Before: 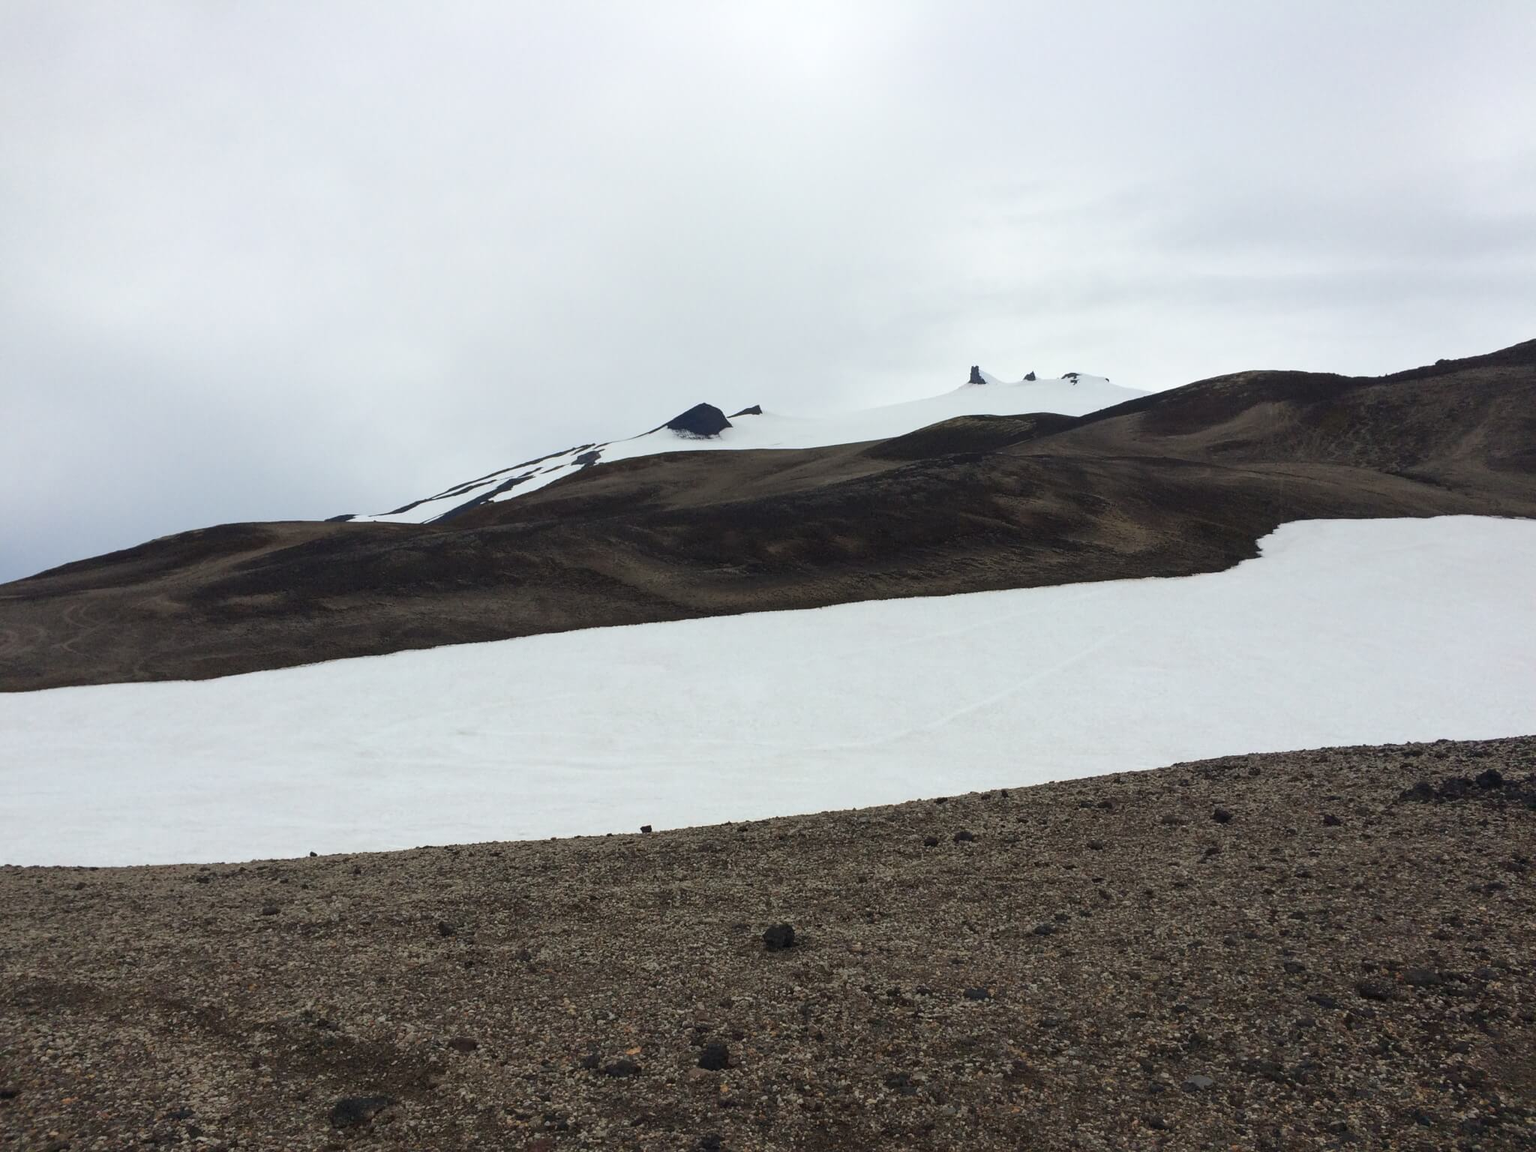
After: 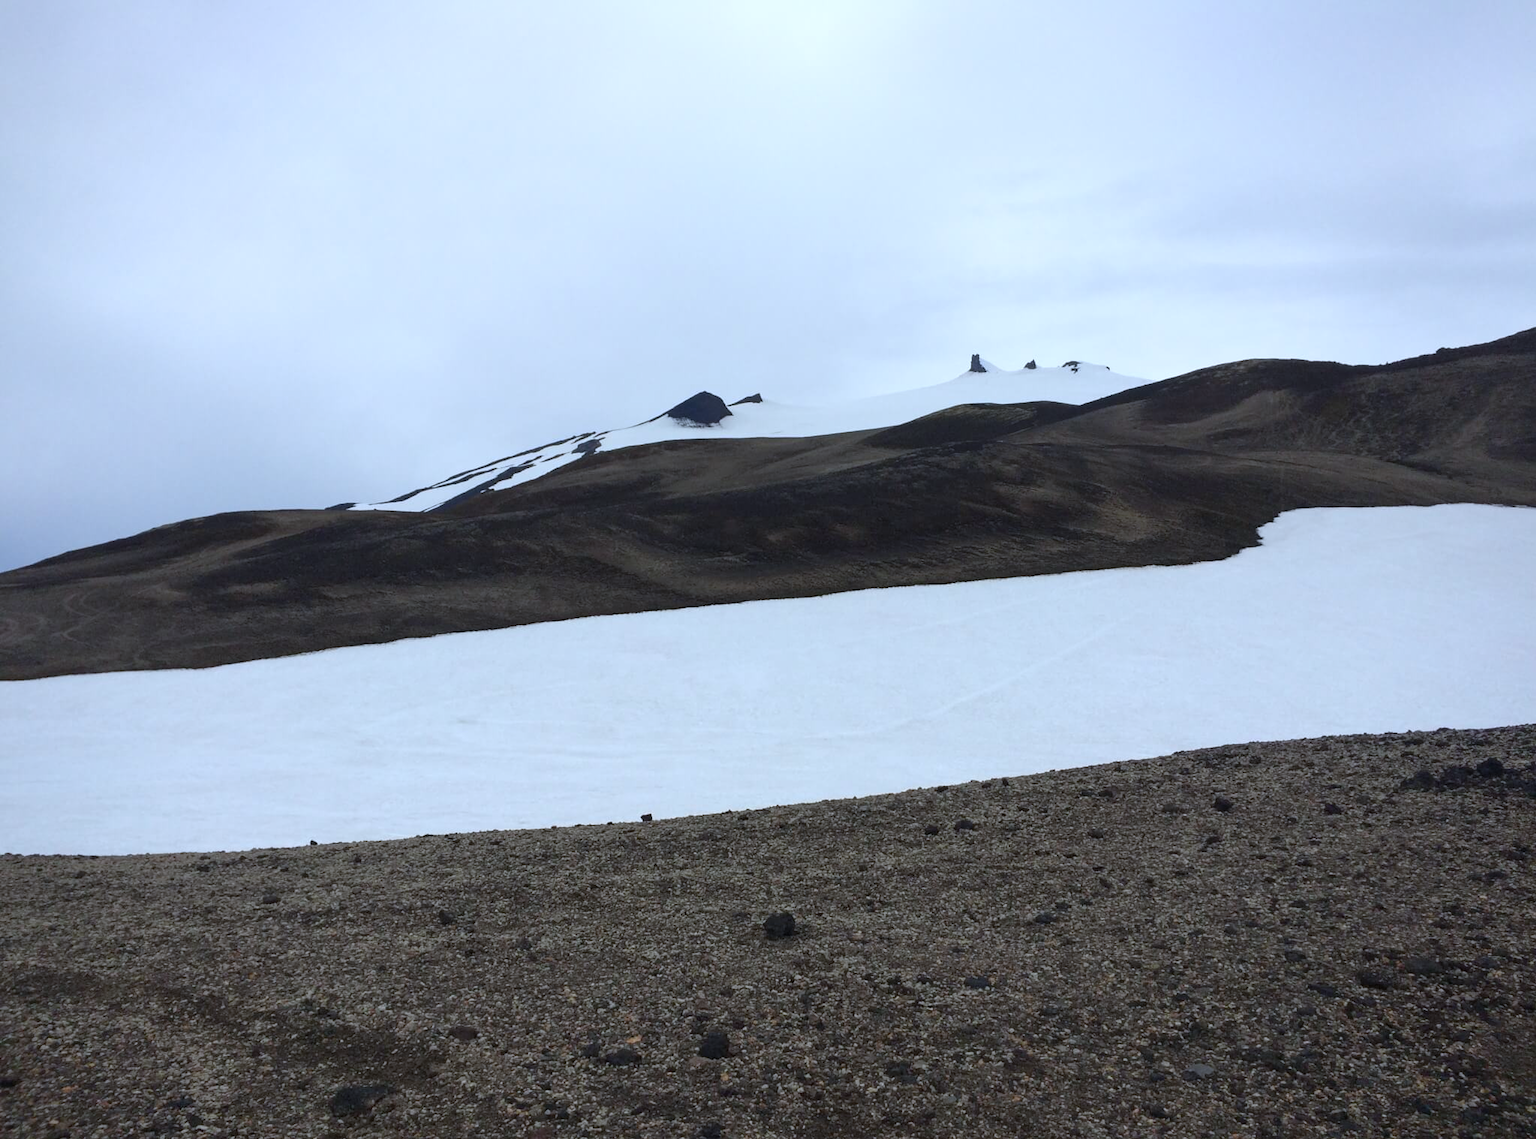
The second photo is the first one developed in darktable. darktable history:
white balance: red 0.931, blue 1.11
crop: top 1.049%, right 0.001%
vignetting: brightness -0.233, saturation 0.141
tone equalizer: -8 EV 0.06 EV, smoothing diameter 25%, edges refinement/feathering 10, preserve details guided filter
